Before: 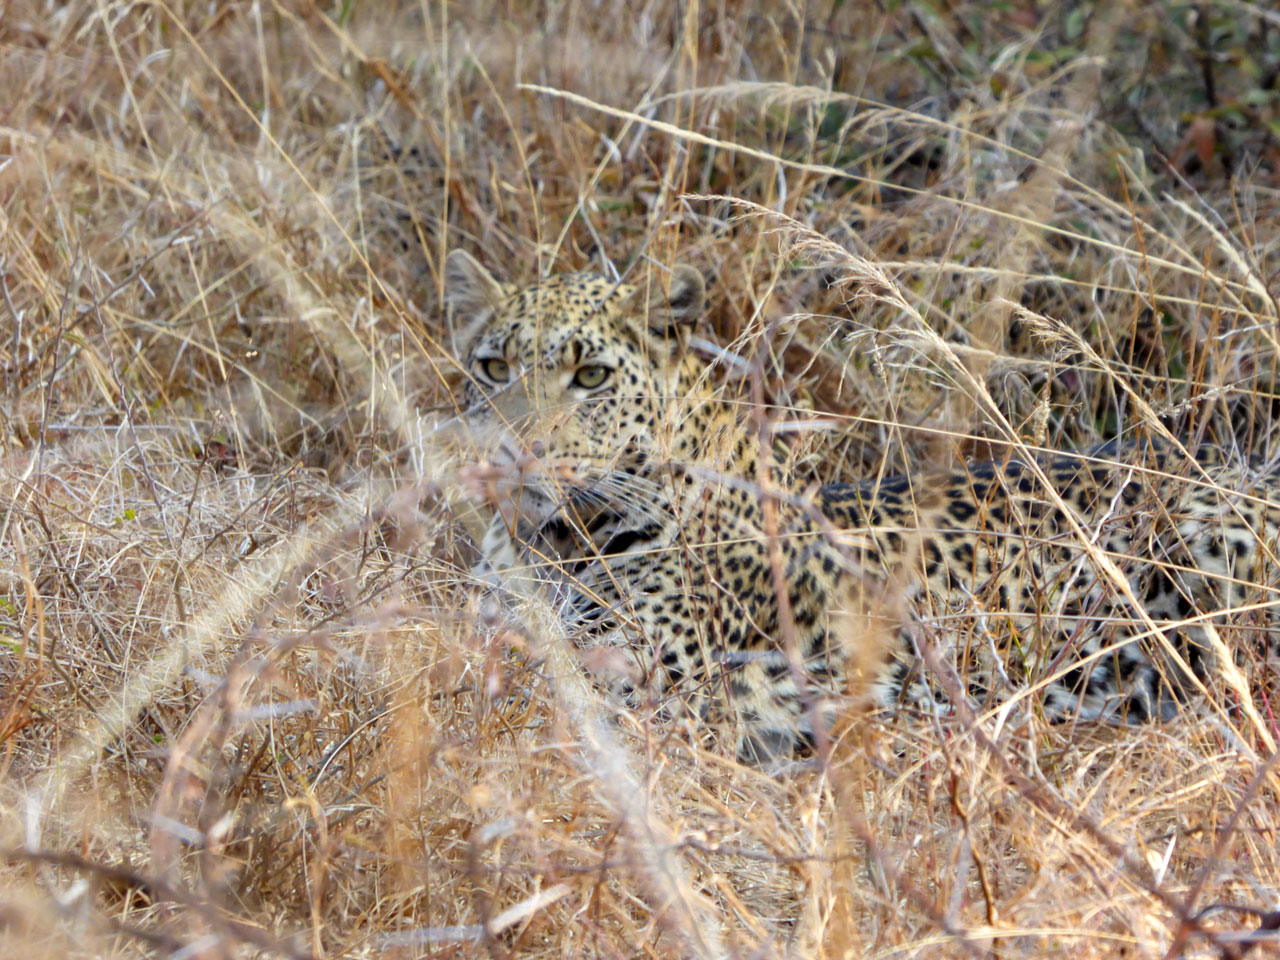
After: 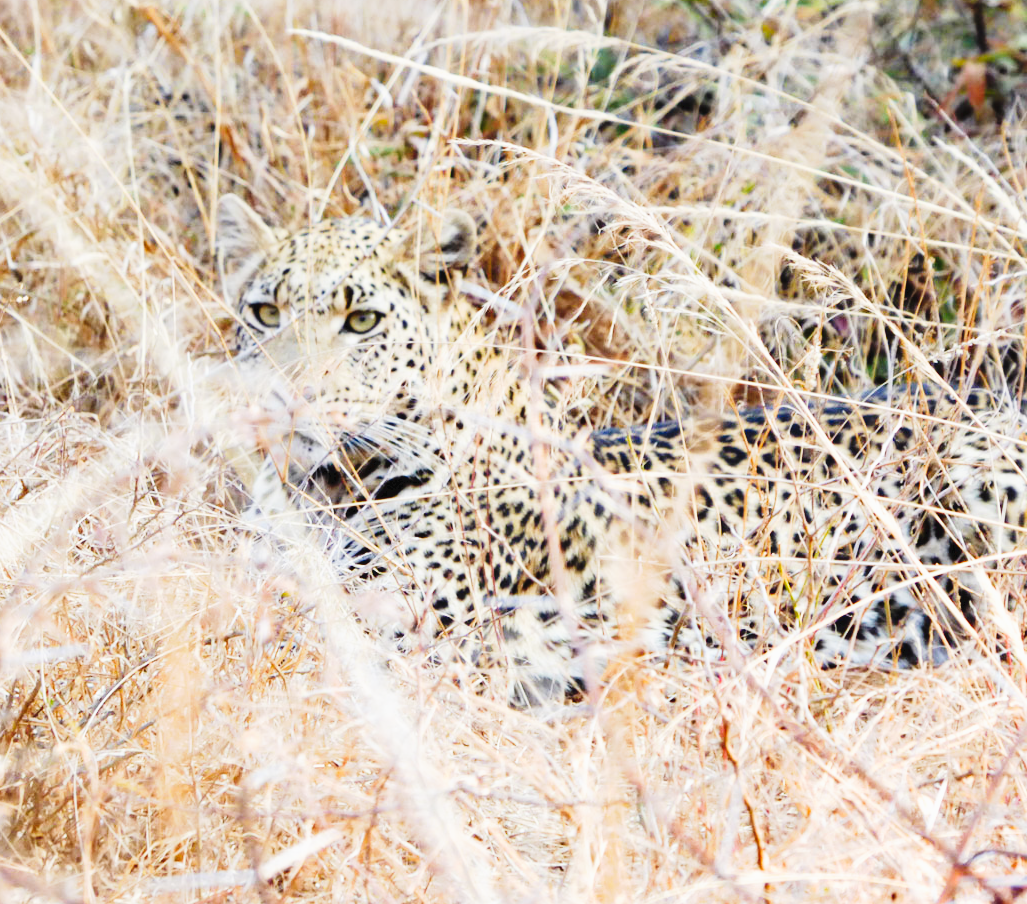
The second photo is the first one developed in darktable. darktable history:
crop and rotate: left 17.959%, top 5.771%, right 1.742%
exposure: exposure 1.137 EV, compensate highlight preservation false
tone curve: curves: ch0 [(0, 0) (0.003, 0.042) (0.011, 0.043) (0.025, 0.047) (0.044, 0.059) (0.069, 0.07) (0.1, 0.085) (0.136, 0.107) (0.177, 0.139) (0.224, 0.185) (0.277, 0.258) (0.335, 0.34) (0.399, 0.434) (0.468, 0.526) (0.543, 0.623) (0.623, 0.709) (0.709, 0.794) (0.801, 0.866) (0.898, 0.919) (1, 1)], preserve colors none
sigmoid: contrast 1.22, skew 0.65
